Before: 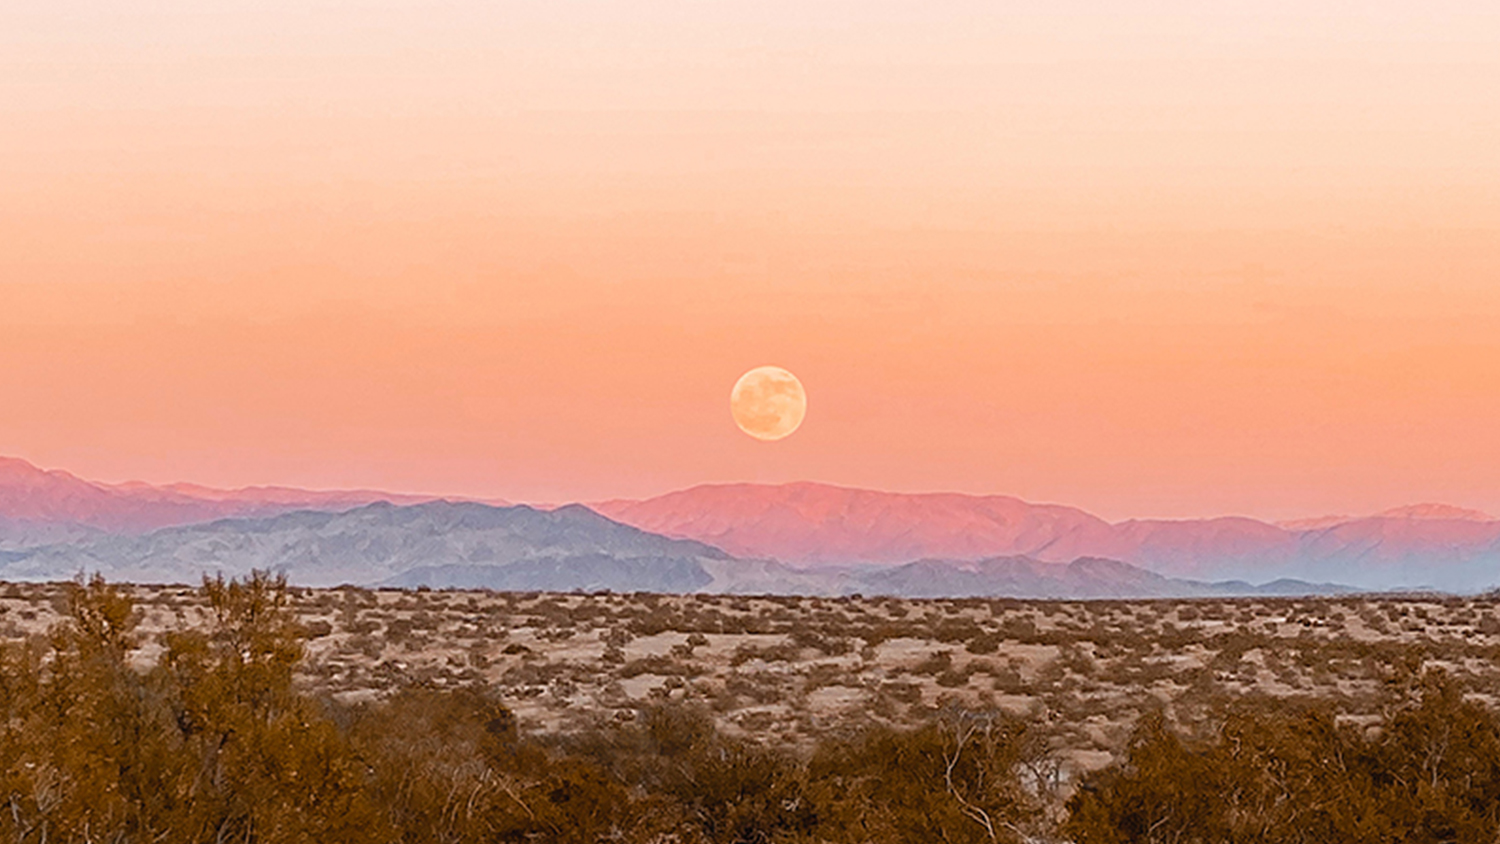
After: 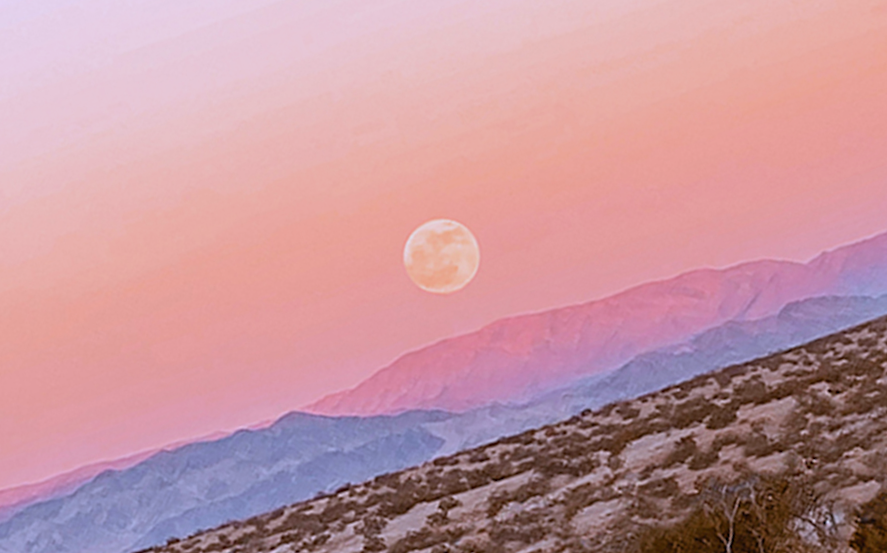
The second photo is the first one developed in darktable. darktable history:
crop and rotate: angle 18.32°, left 6.863%, right 3.886%, bottom 1.146%
color calibration: illuminant as shot in camera, x 0.379, y 0.396, temperature 4128.12 K
exposure: black level correction 0.001, exposure -0.202 EV, compensate exposure bias true, compensate highlight preservation false
